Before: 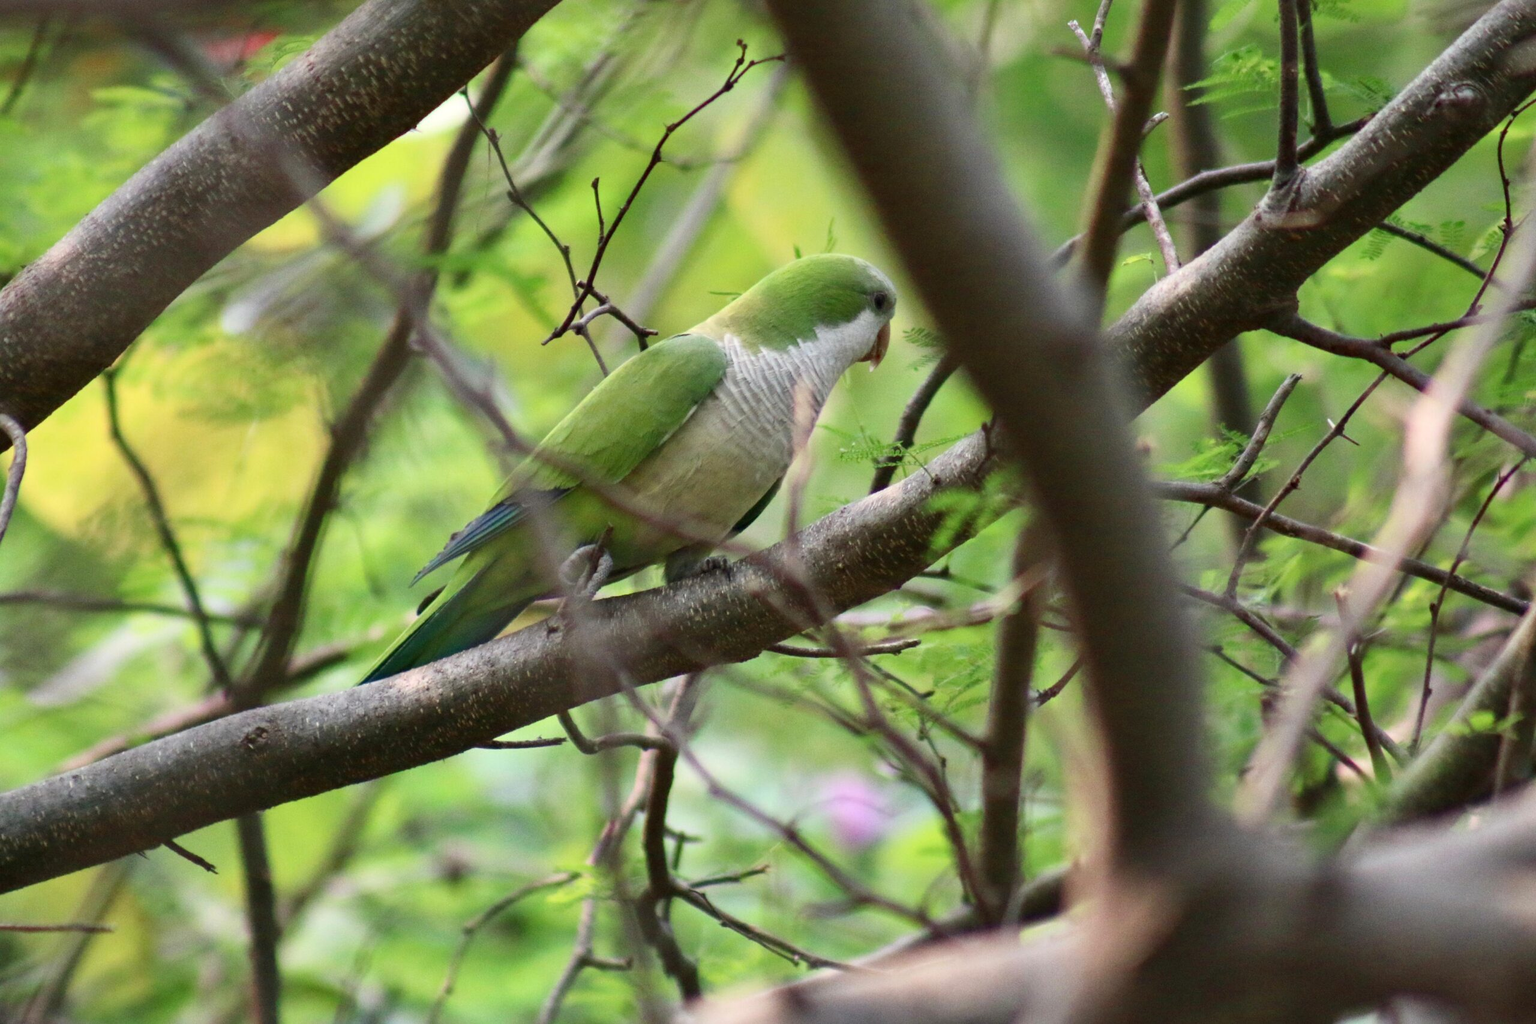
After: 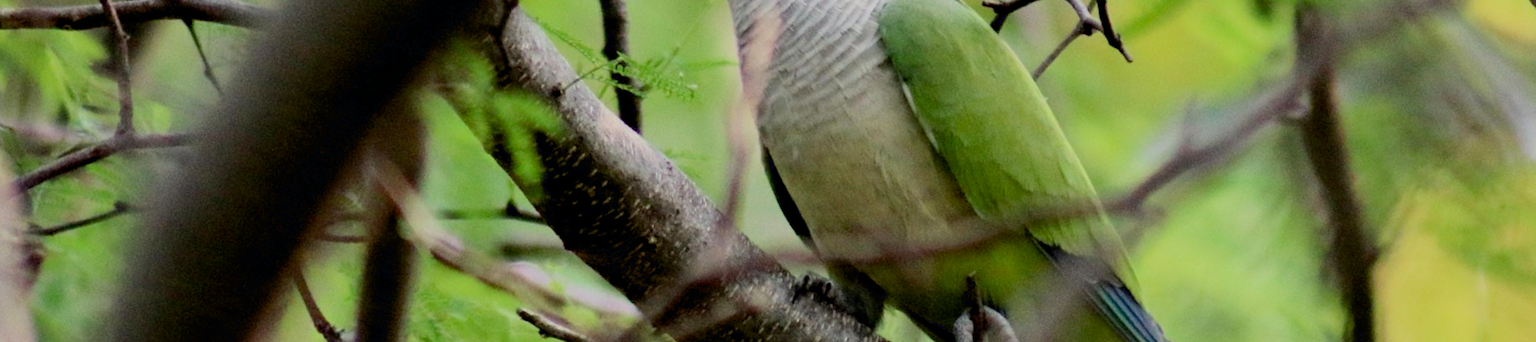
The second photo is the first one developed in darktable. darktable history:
crop and rotate: angle 16.12°, top 30.835%, bottom 35.653%
exposure: black level correction 0.016, exposure -0.009 EV, compensate highlight preservation false
filmic rgb: black relative exposure -7.65 EV, white relative exposure 4.56 EV, hardness 3.61, color science v6 (2022)
